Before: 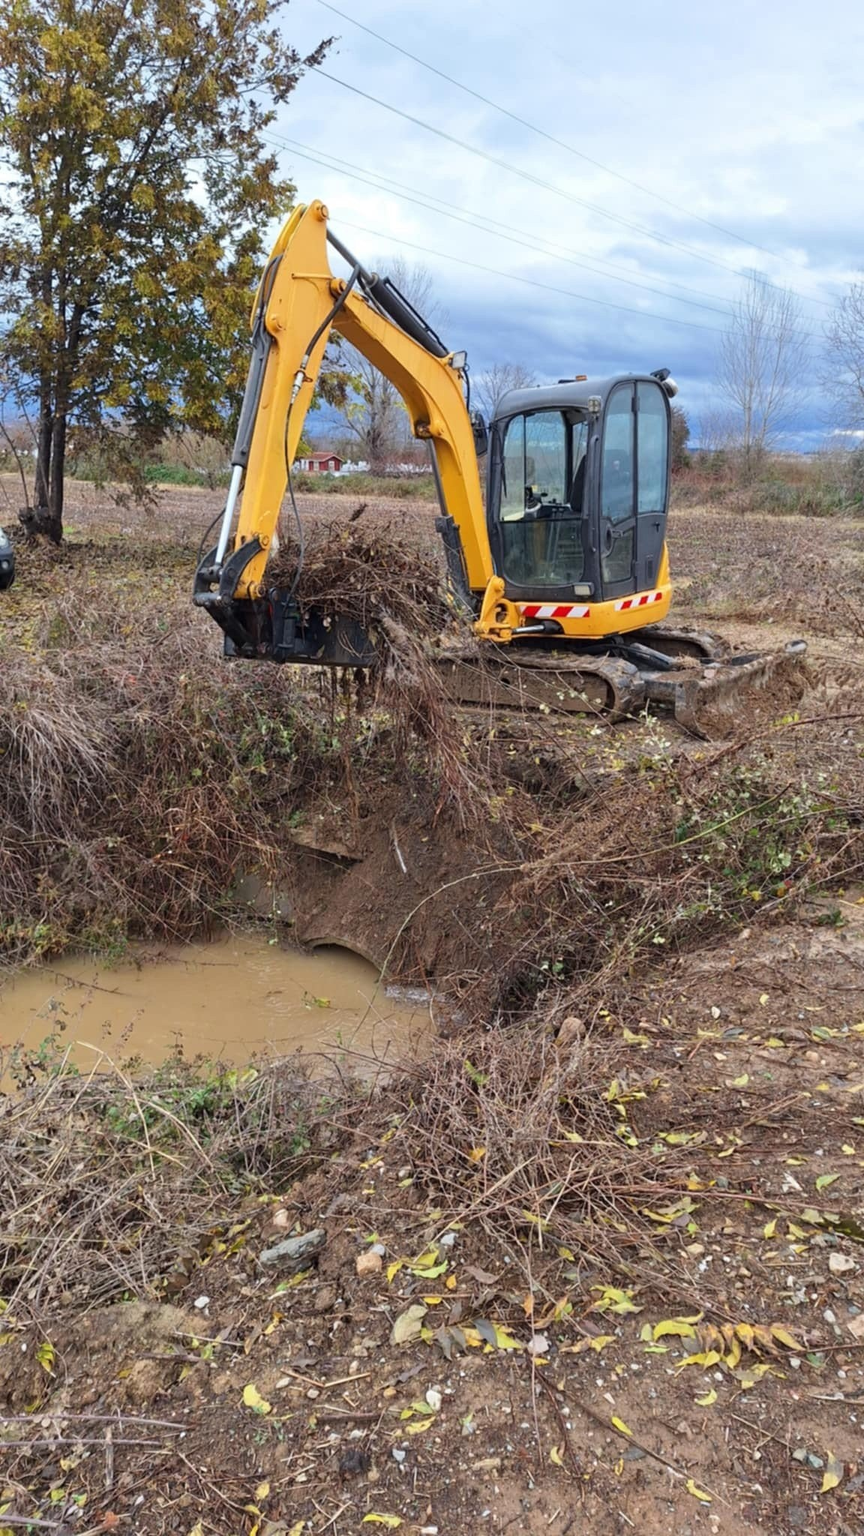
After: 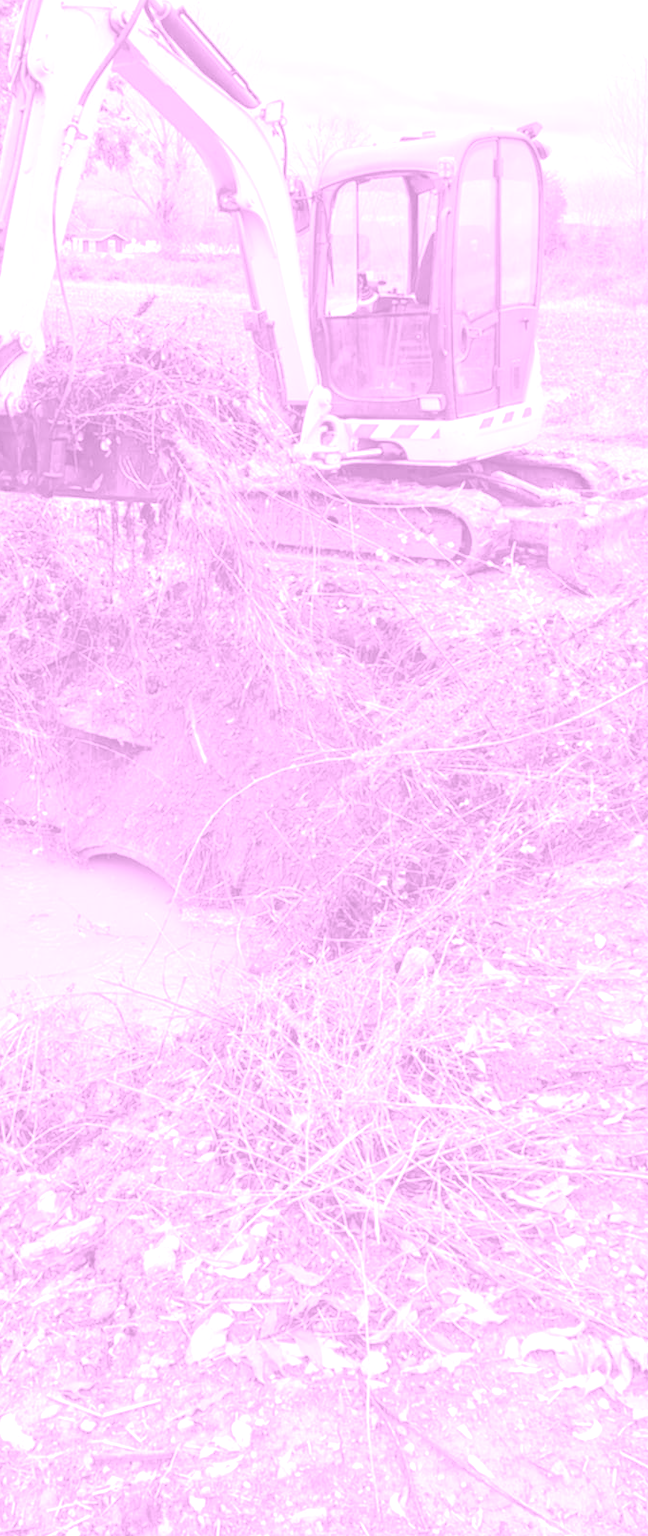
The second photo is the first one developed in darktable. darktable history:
crop and rotate: left 28.256%, top 17.734%, right 12.656%, bottom 3.573%
exposure: exposure 2.003 EV, compensate highlight preservation false
colorize: hue 331.2°, saturation 75%, source mix 30.28%, lightness 70.52%, version 1
